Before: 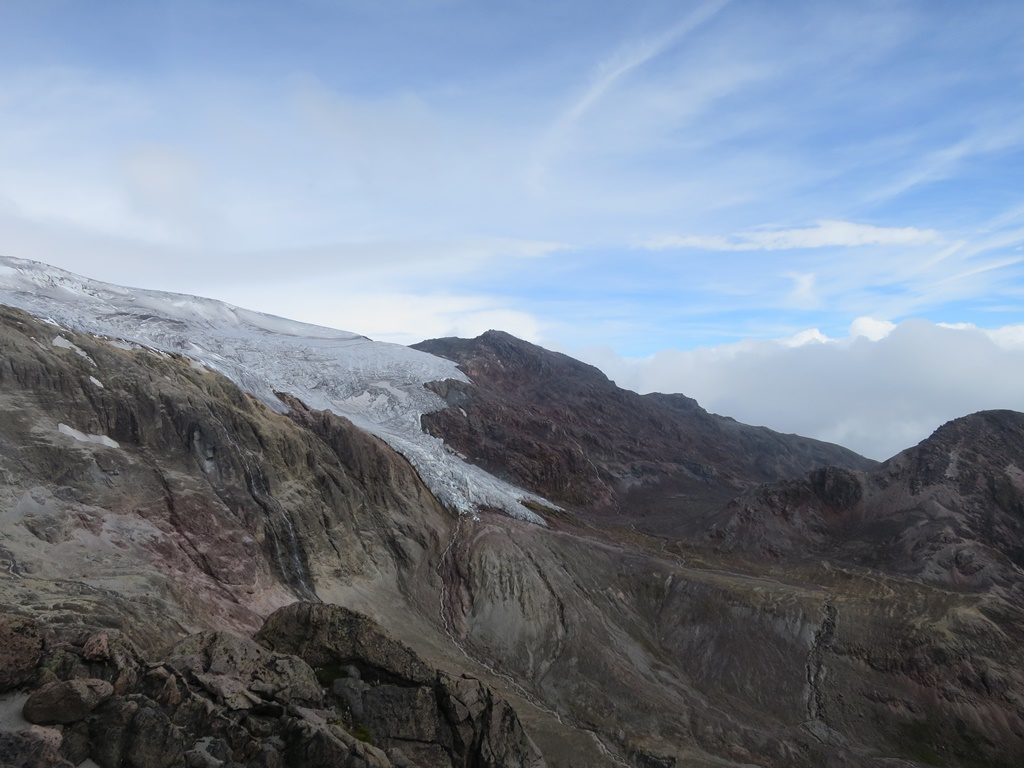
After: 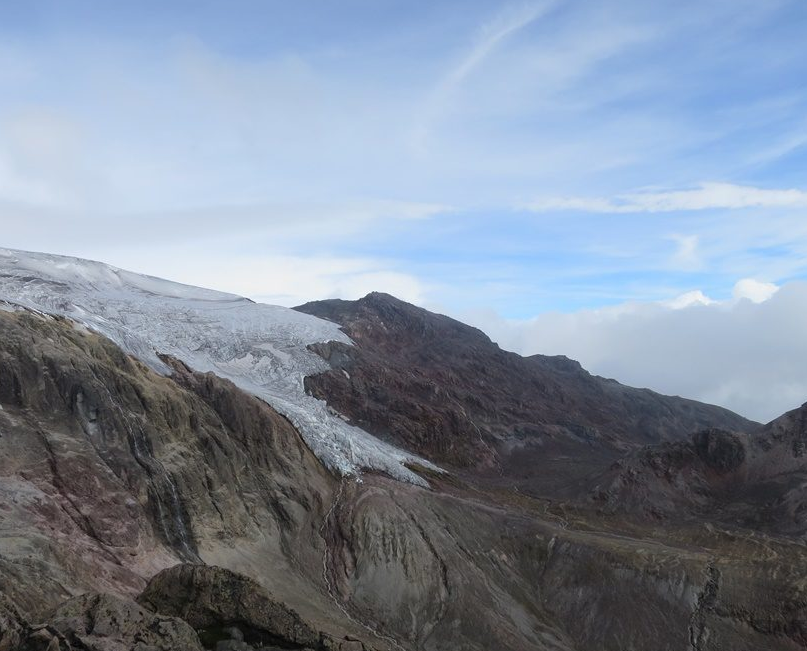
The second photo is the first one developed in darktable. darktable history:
crop: left 11.521%, top 4.997%, right 9.591%, bottom 10.236%
